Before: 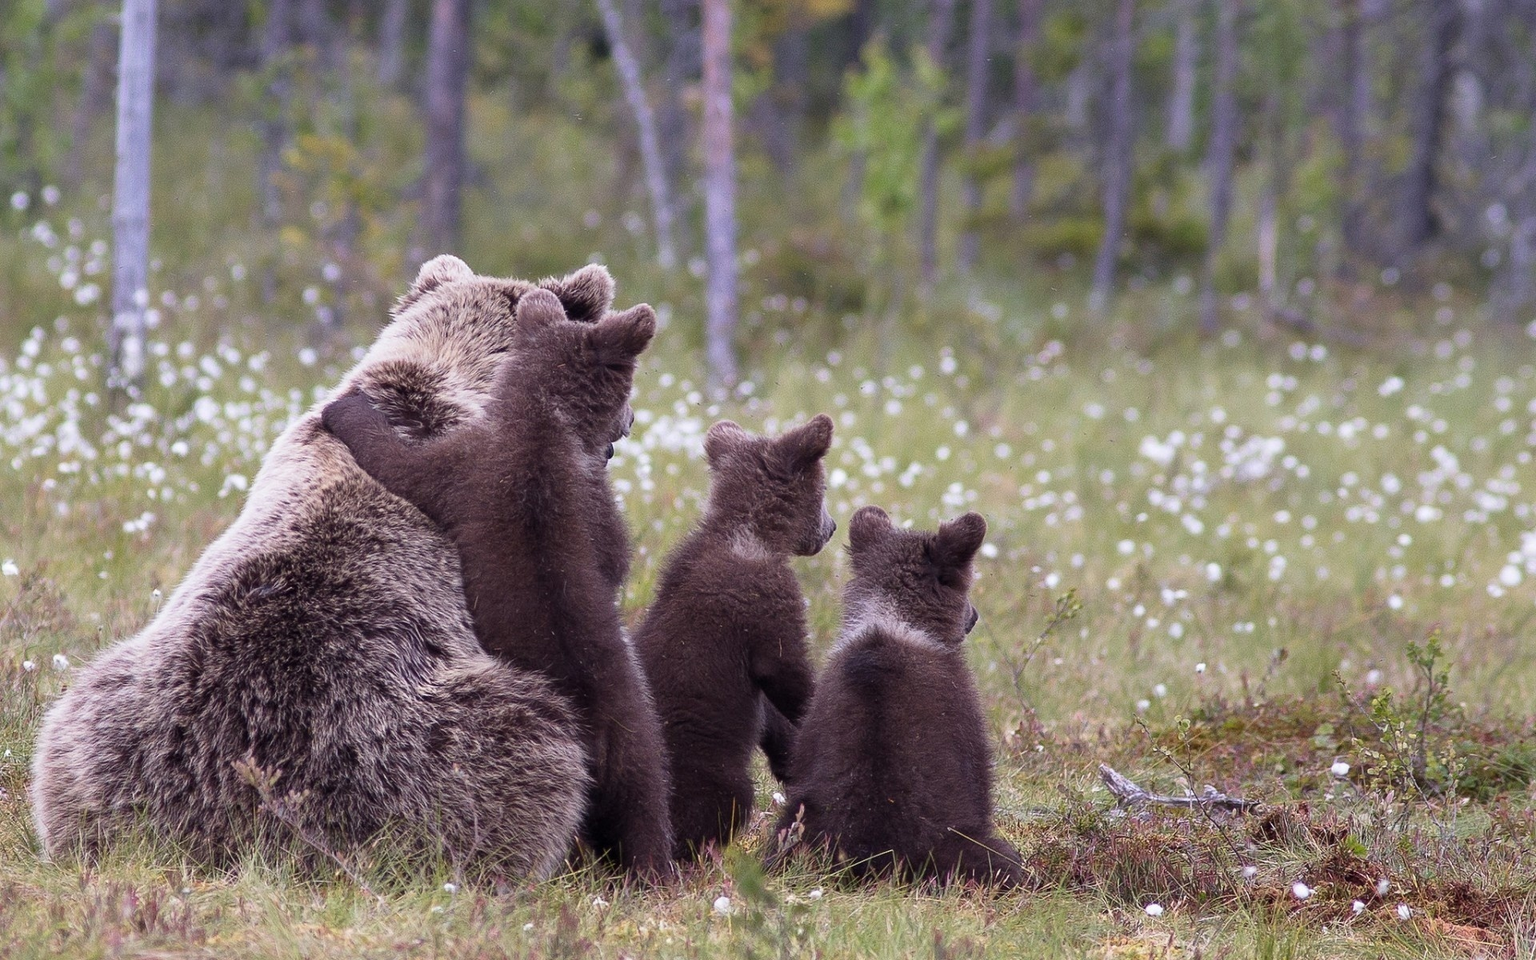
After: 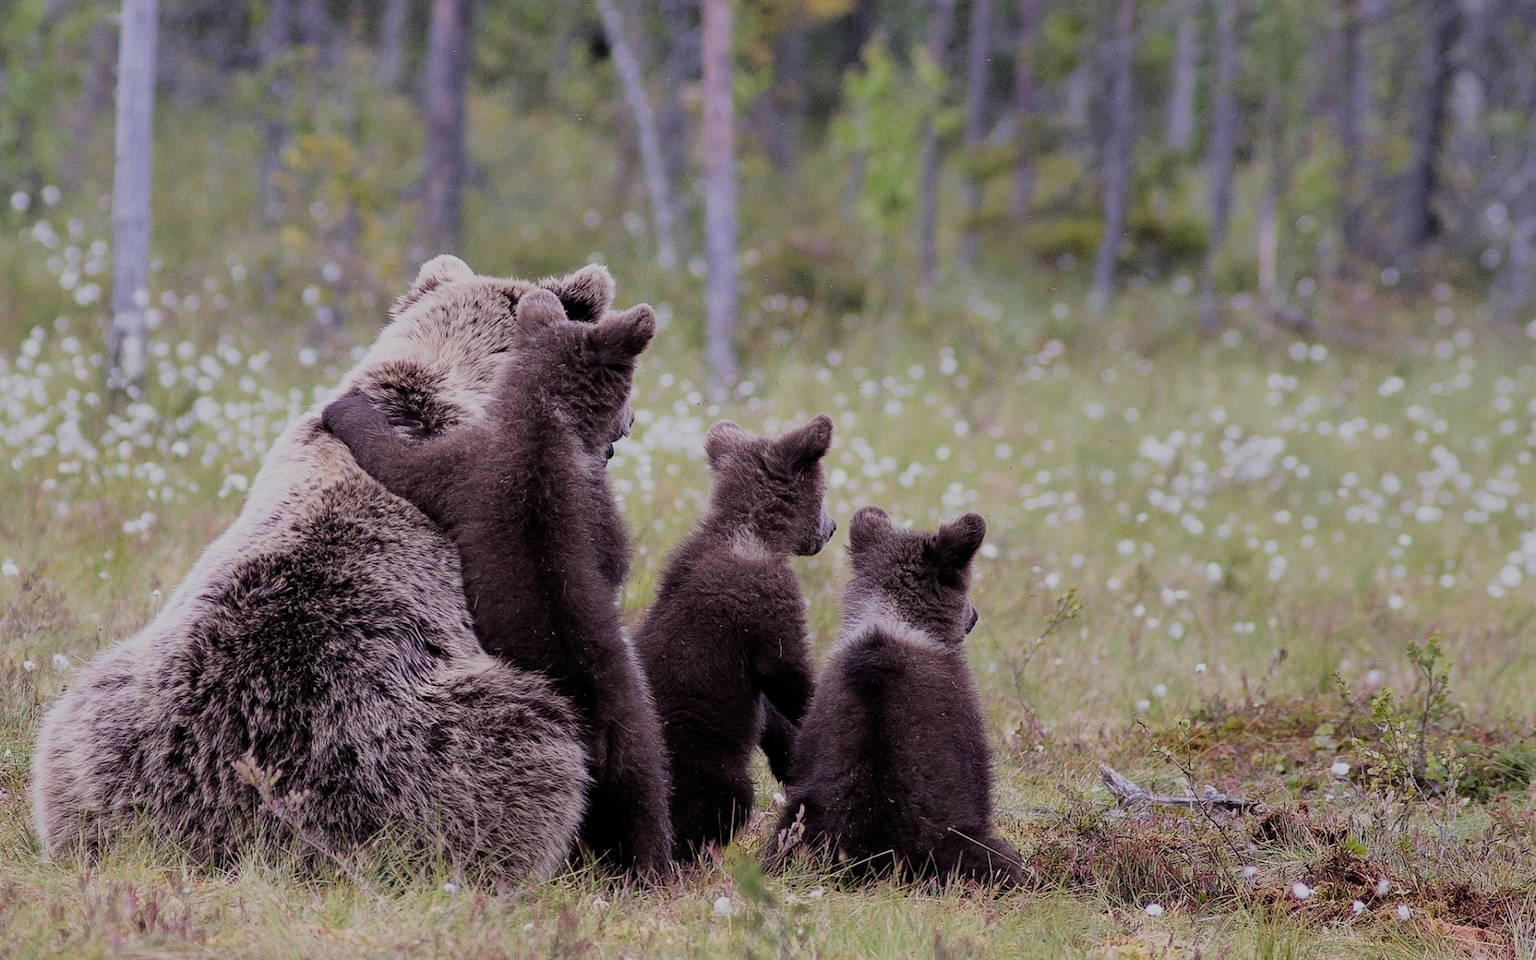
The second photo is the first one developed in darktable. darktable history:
shadows and highlights: shadows 6.38, soften with gaussian
filmic rgb: black relative exposure -6.19 EV, white relative exposure 6.98 EV, hardness 2.23
